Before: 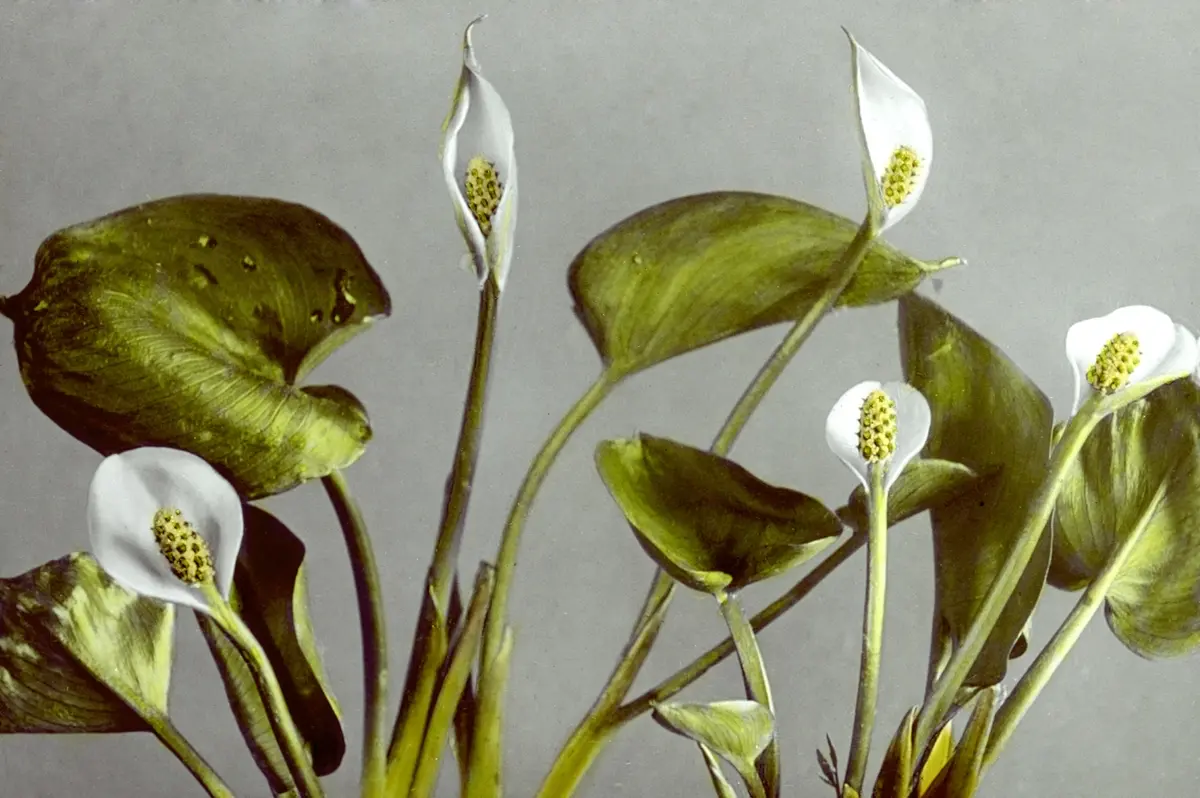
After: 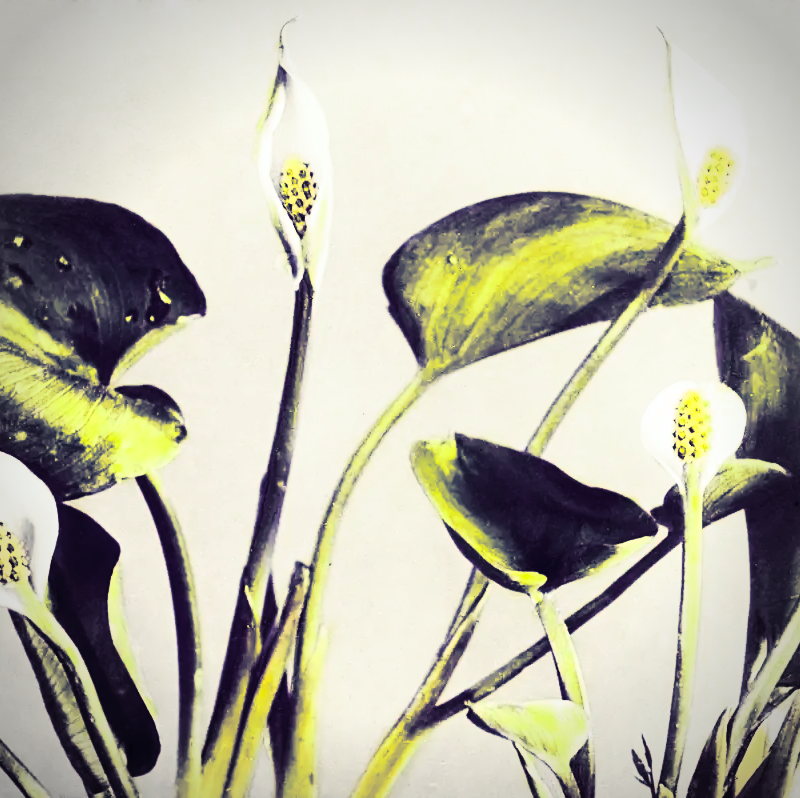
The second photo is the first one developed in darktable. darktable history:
crop and rotate: left 15.446%, right 17.836%
vignetting: automatic ratio true
tone curve: curves: ch0 [(0, 0) (0.003, 0.02) (0.011, 0.023) (0.025, 0.028) (0.044, 0.045) (0.069, 0.063) (0.1, 0.09) (0.136, 0.122) (0.177, 0.166) (0.224, 0.223) (0.277, 0.297) (0.335, 0.384) (0.399, 0.461) (0.468, 0.549) (0.543, 0.632) (0.623, 0.705) (0.709, 0.772) (0.801, 0.844) (0.898, 0.91) (1, 1)], preserve colors none
contrast brightness saturation: contrast 0.83, brightness 0.59, saturation 0.59
split-toning: shadows › hue 242.67°, shadows › saturation 0.733, highlights › hue 45.33°, highlights › saturation 0.667, balance -53.304, compress 21.15%
